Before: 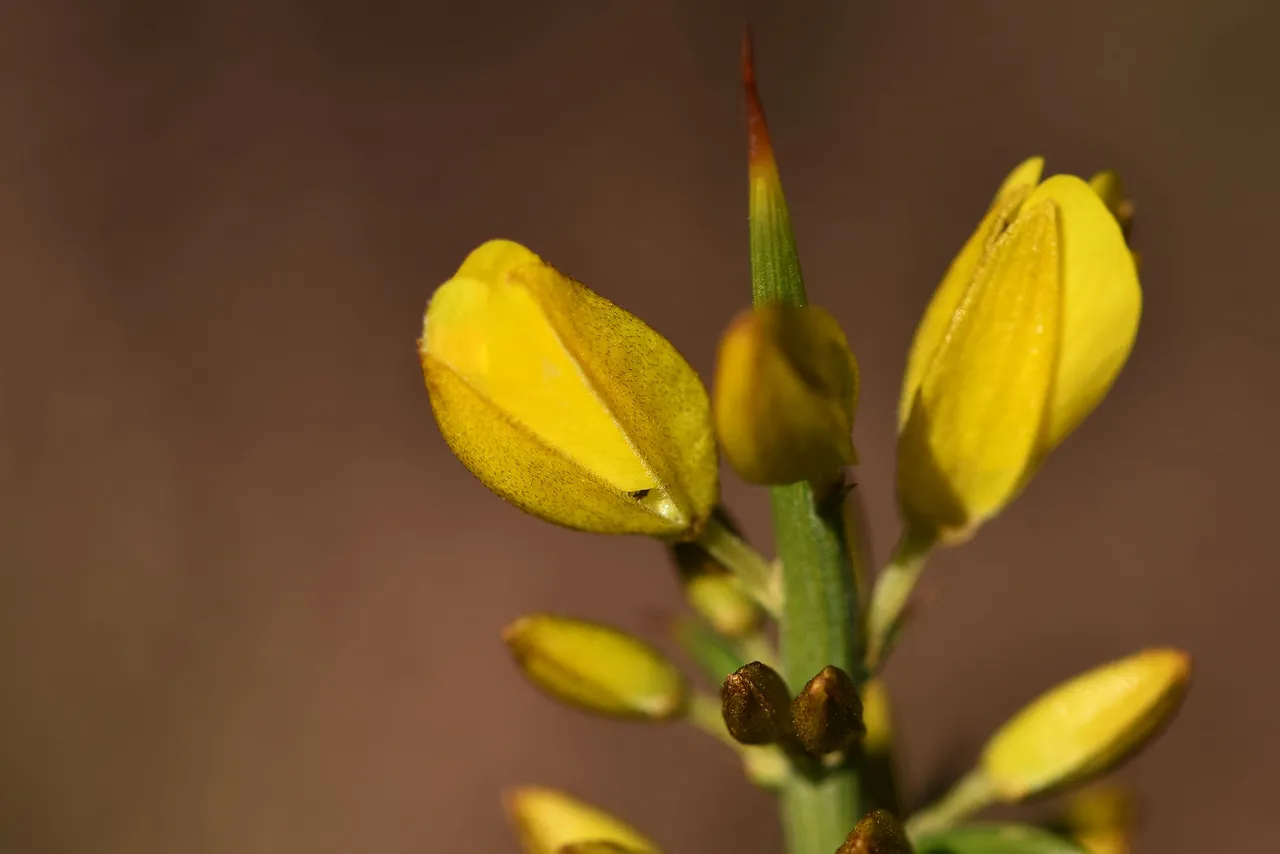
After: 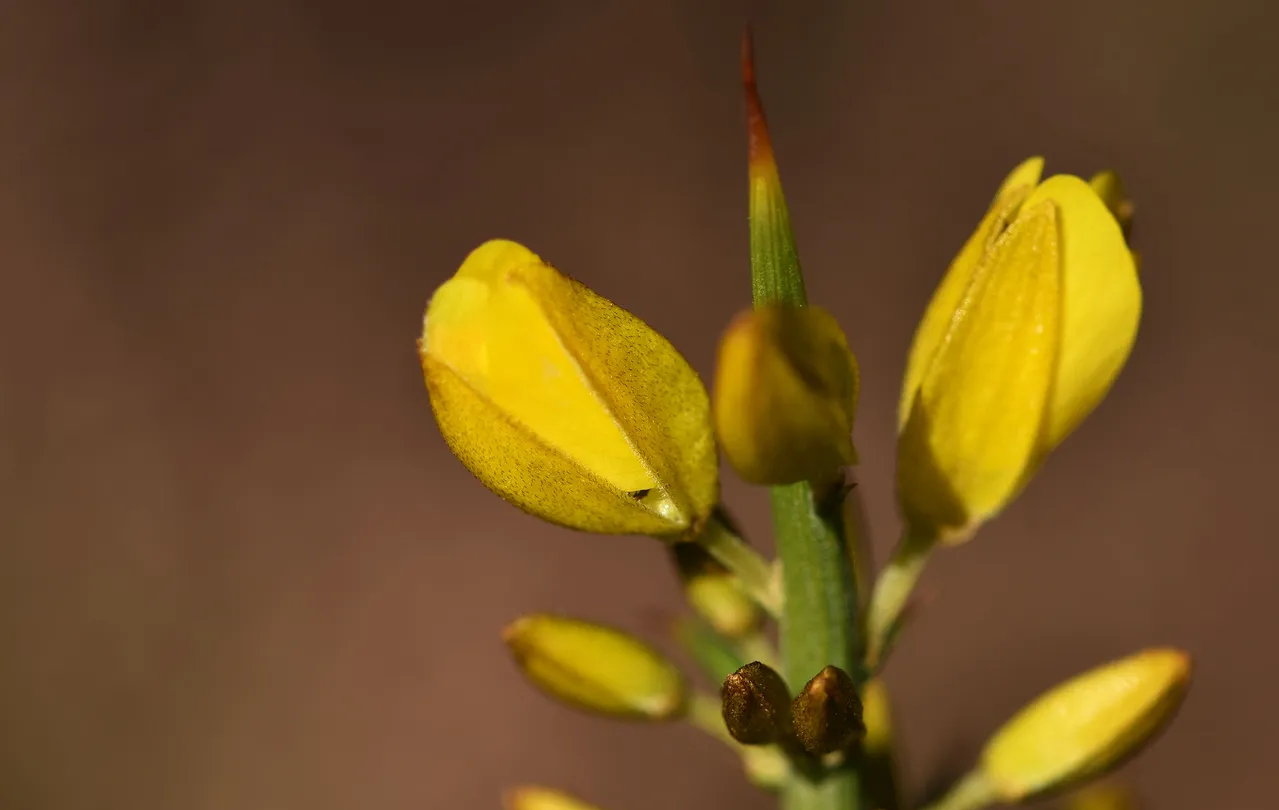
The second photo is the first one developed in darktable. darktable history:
crop and rotate: top 0.014%, bottom 5.117%
